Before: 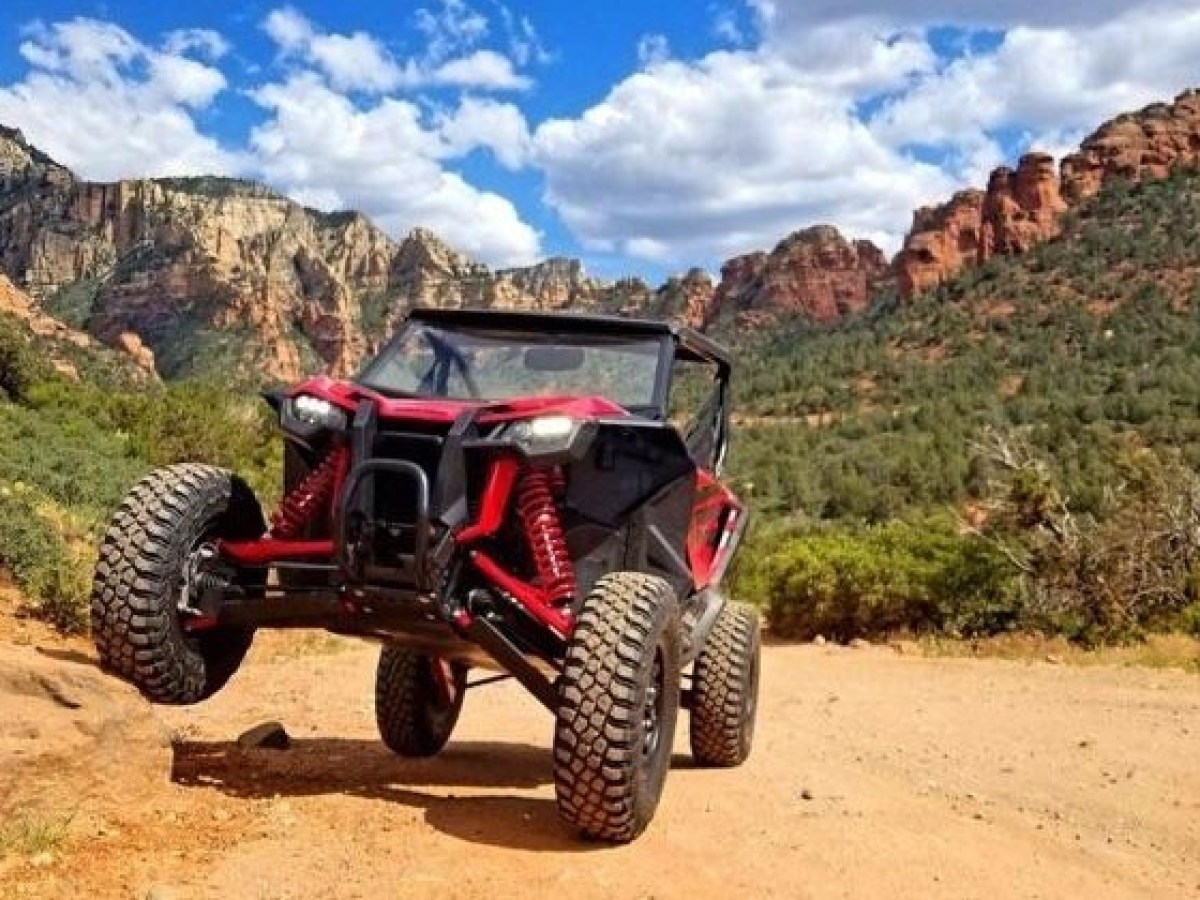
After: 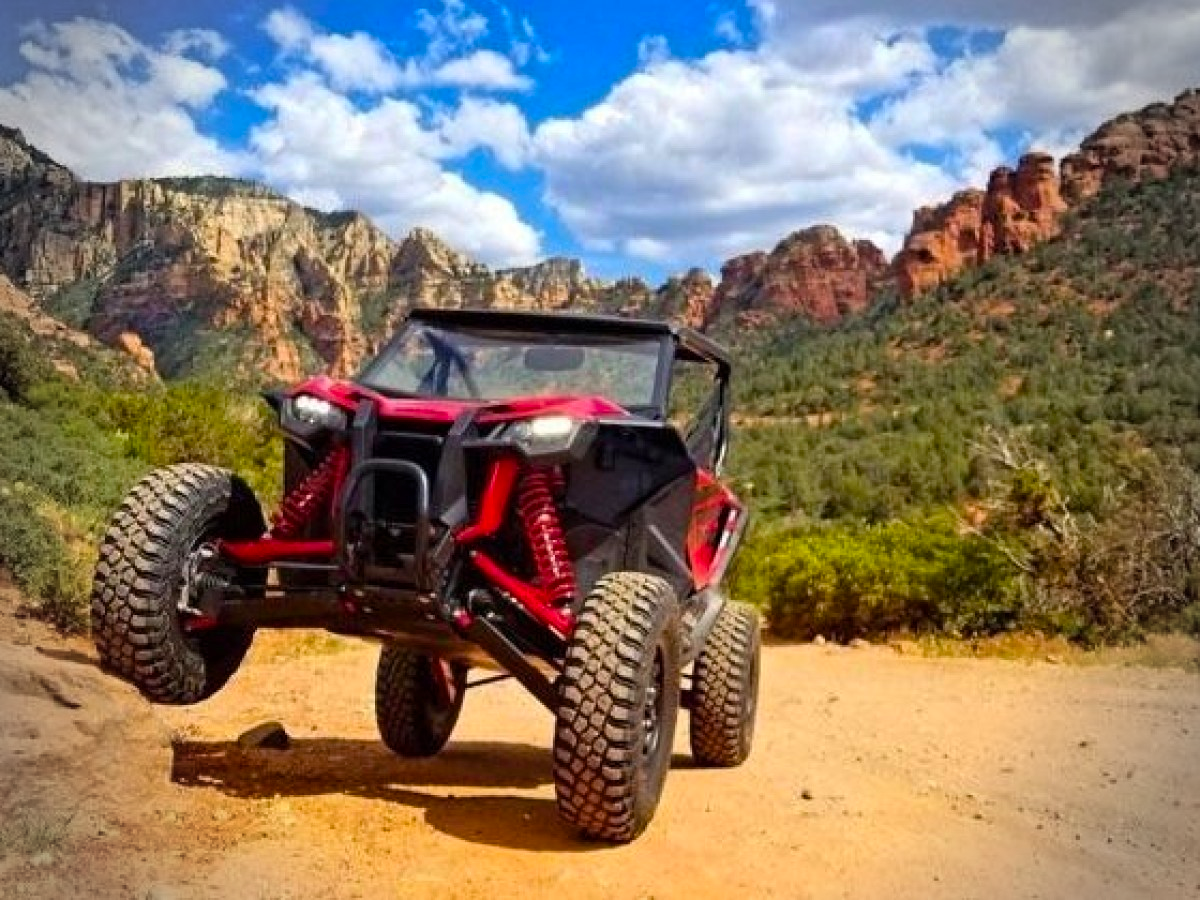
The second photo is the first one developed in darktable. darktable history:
vignetting: fall-off radius 31.48%, brightness -0.472
color balance rgb: perceptual saturation grading › global saturation 20%, global vibrance 20%
